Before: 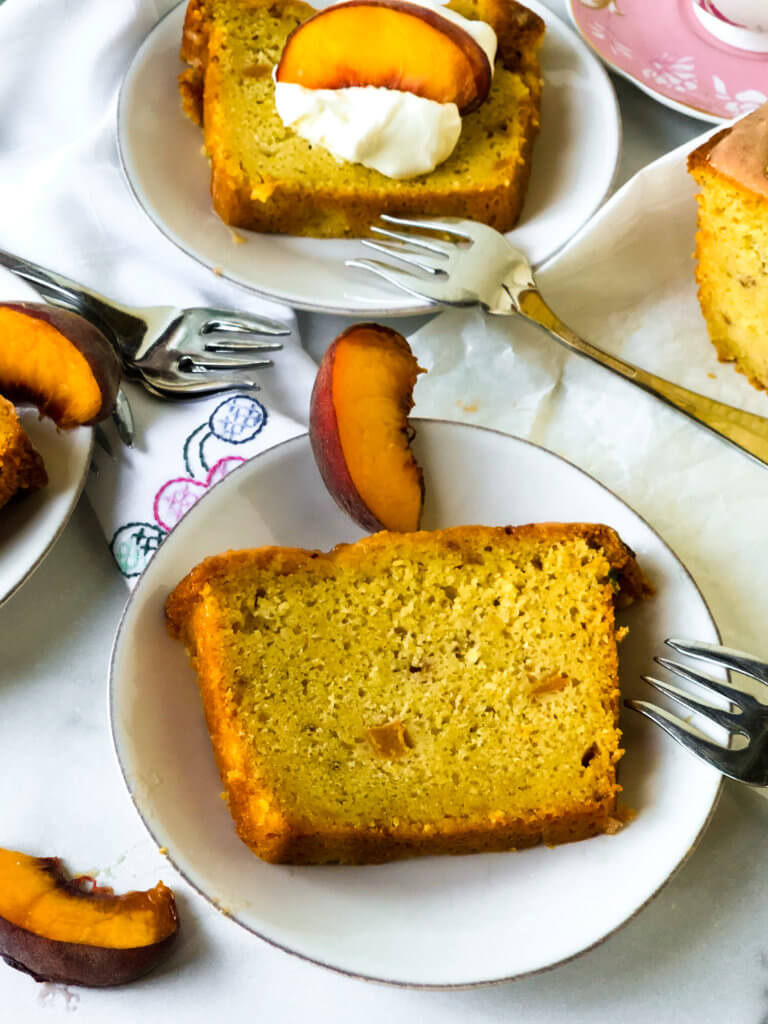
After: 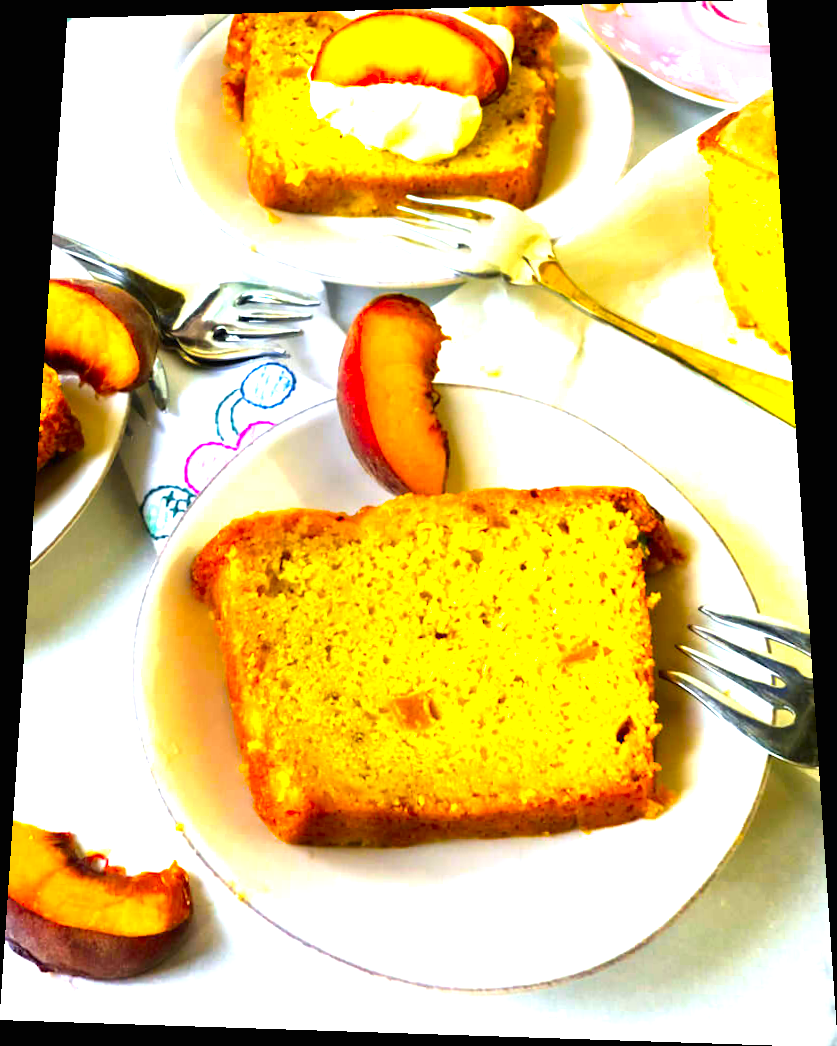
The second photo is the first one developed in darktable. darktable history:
rotate and perspective: rotation 0.128°, lens shift (vertical) -0.181, lens shift (horizontal) -0.044, shear 0.001, automatic cropping off
color contrast: green-magenta contrast 1.55, blue-yellow contrast 1.83
exposure: black level correction 0, exposure 1.35 EV, compensate exposure bias true, compensate highlight preservation false
